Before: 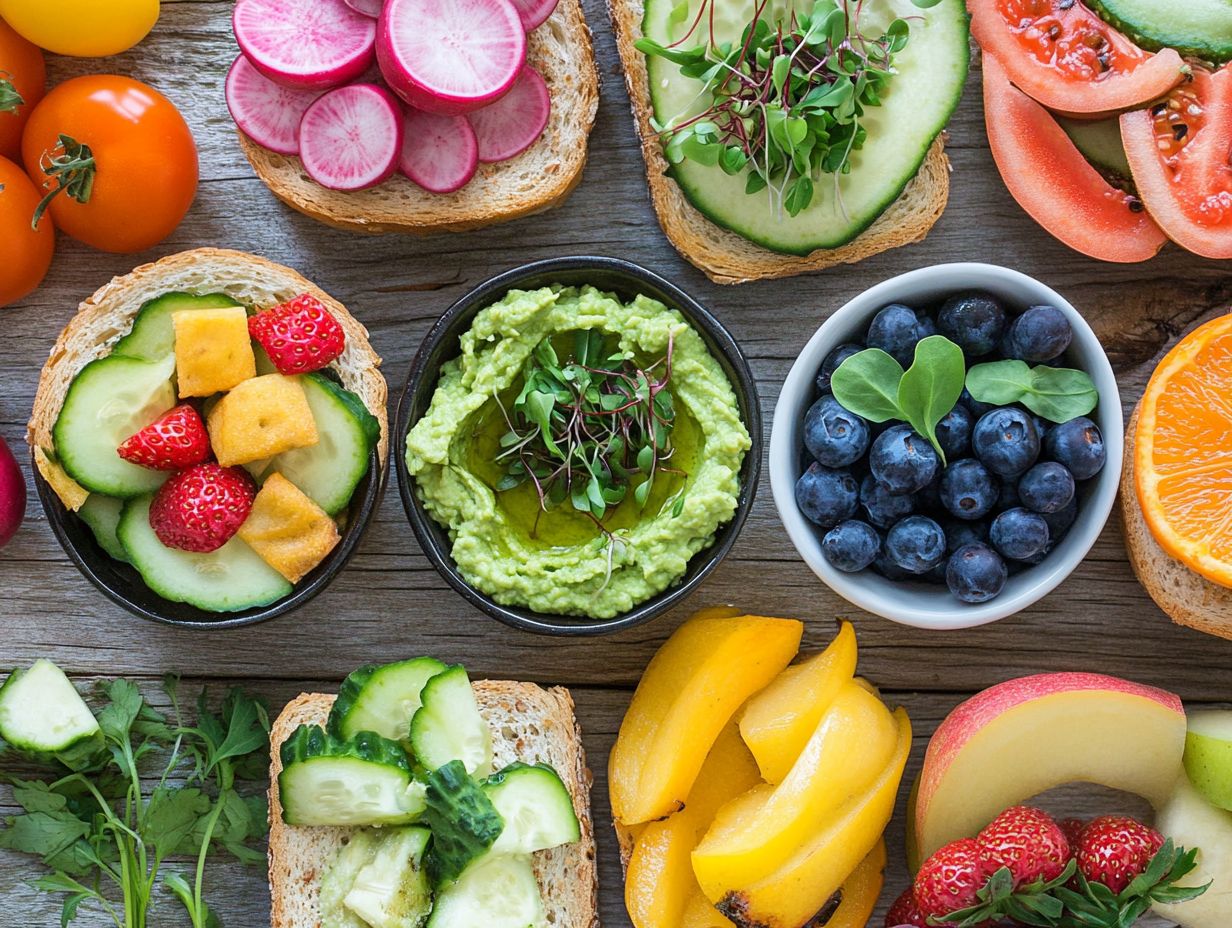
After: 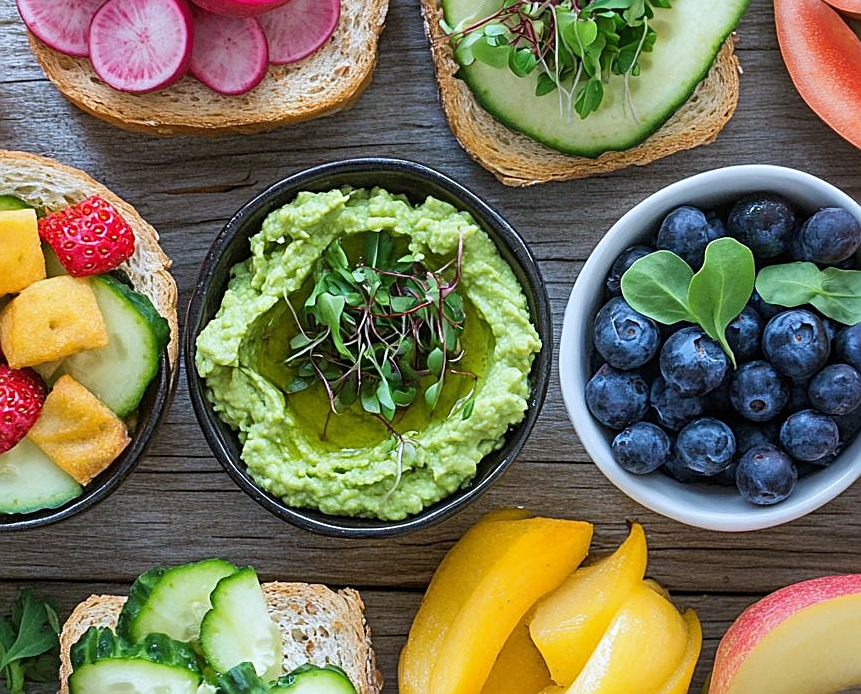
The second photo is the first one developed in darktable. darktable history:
crop and rotate: left 17.046%, top 10.659%, right 12.989%, bottom 14.553%
white balance: red 0.974, blue 1.044
sharpen: on, module defaults
